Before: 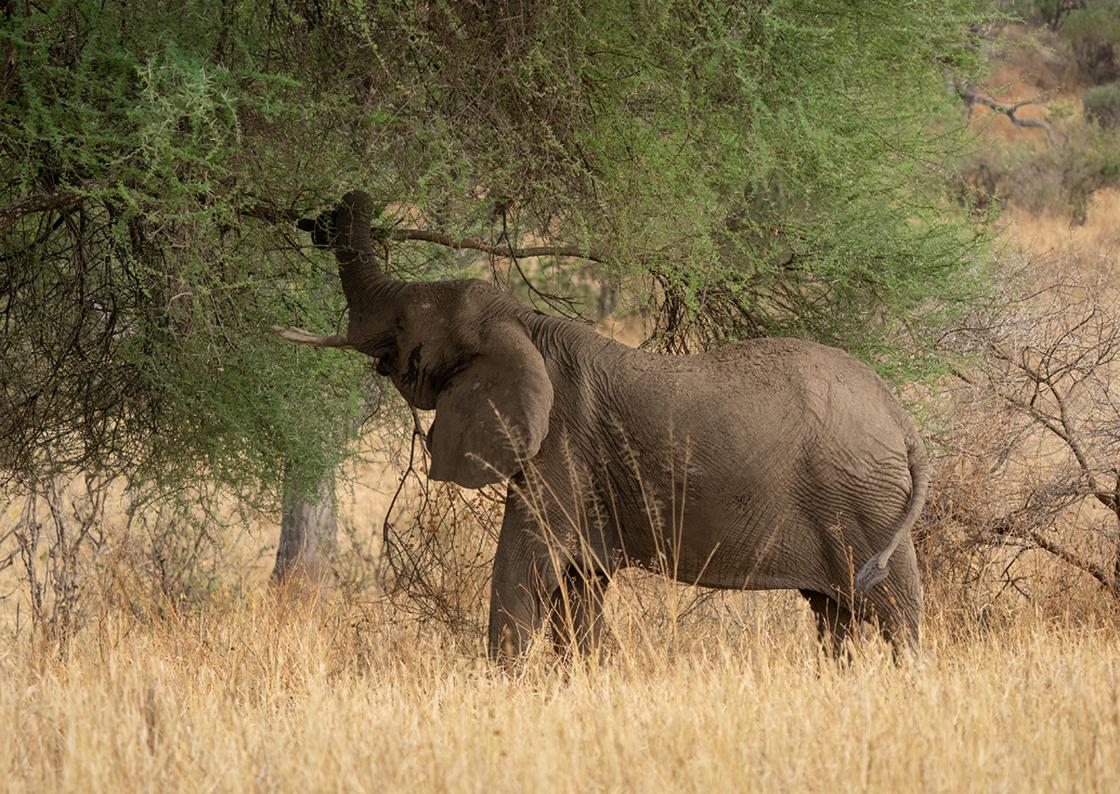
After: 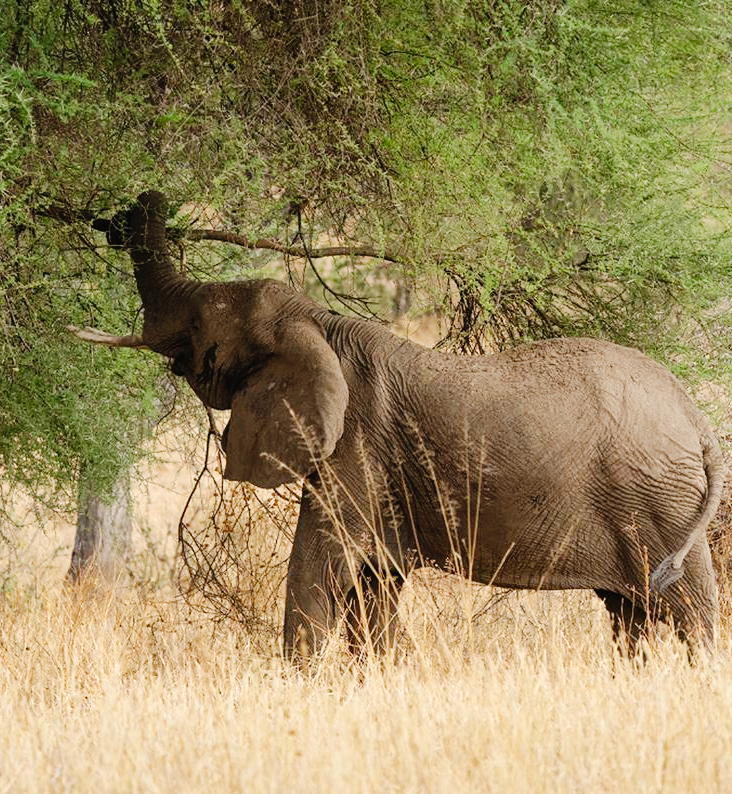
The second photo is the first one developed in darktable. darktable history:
tone curve: curves: ch0 [(0, 0.014) (0.12, 0.096) (0.386, 0.49) (0.54, 0.684) (0.751, 0.855) (0.89, 0.943) (0.998, 0.989)]; ch1 [(0, 0) (0.133, 0.099) (0.437, 0.41) (0.5, 0.5) (0.517, 0.536) (0.548, 0.575) (0.582, 0.639) (0.627, 0.692) (0.836, 0.868) (1, 1)]; ch2 [(0, 0) (0.374, 0.341) (0.456, 0.443) (0.478, 0.49) (0.501, 0.5) (0.528, 0.538) (0.55, 0.6) (0.572, 0.633) (0.702, 0.775) (1, 1)], preserve colors none
crop and rotate: left 18.382%, right 16.227%
